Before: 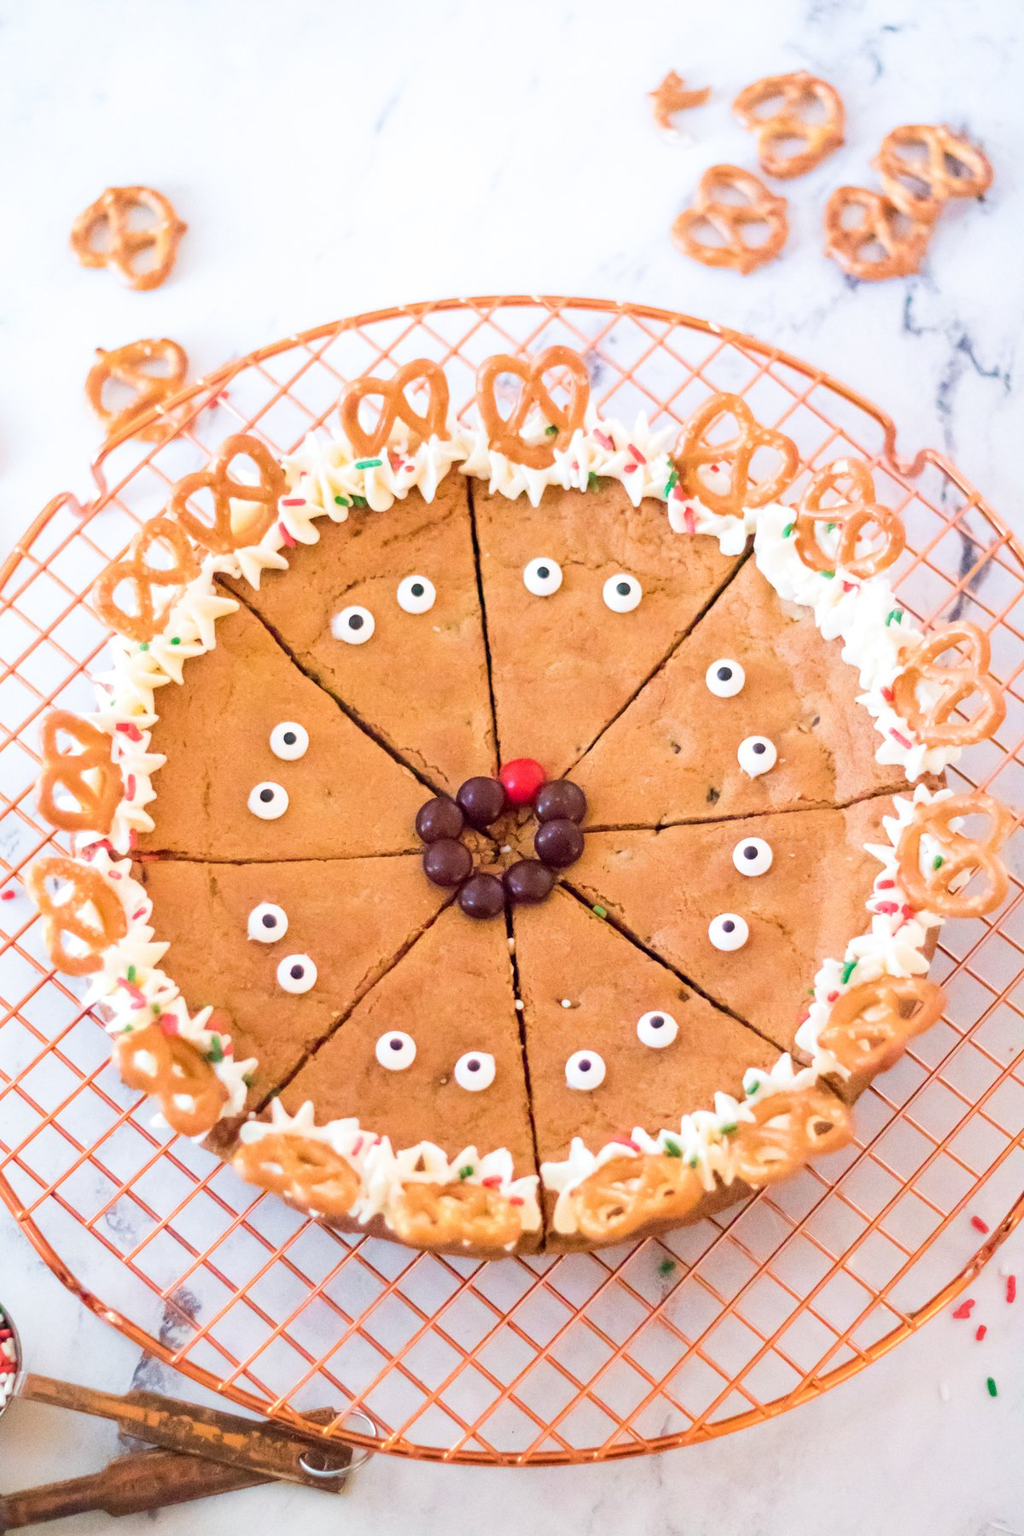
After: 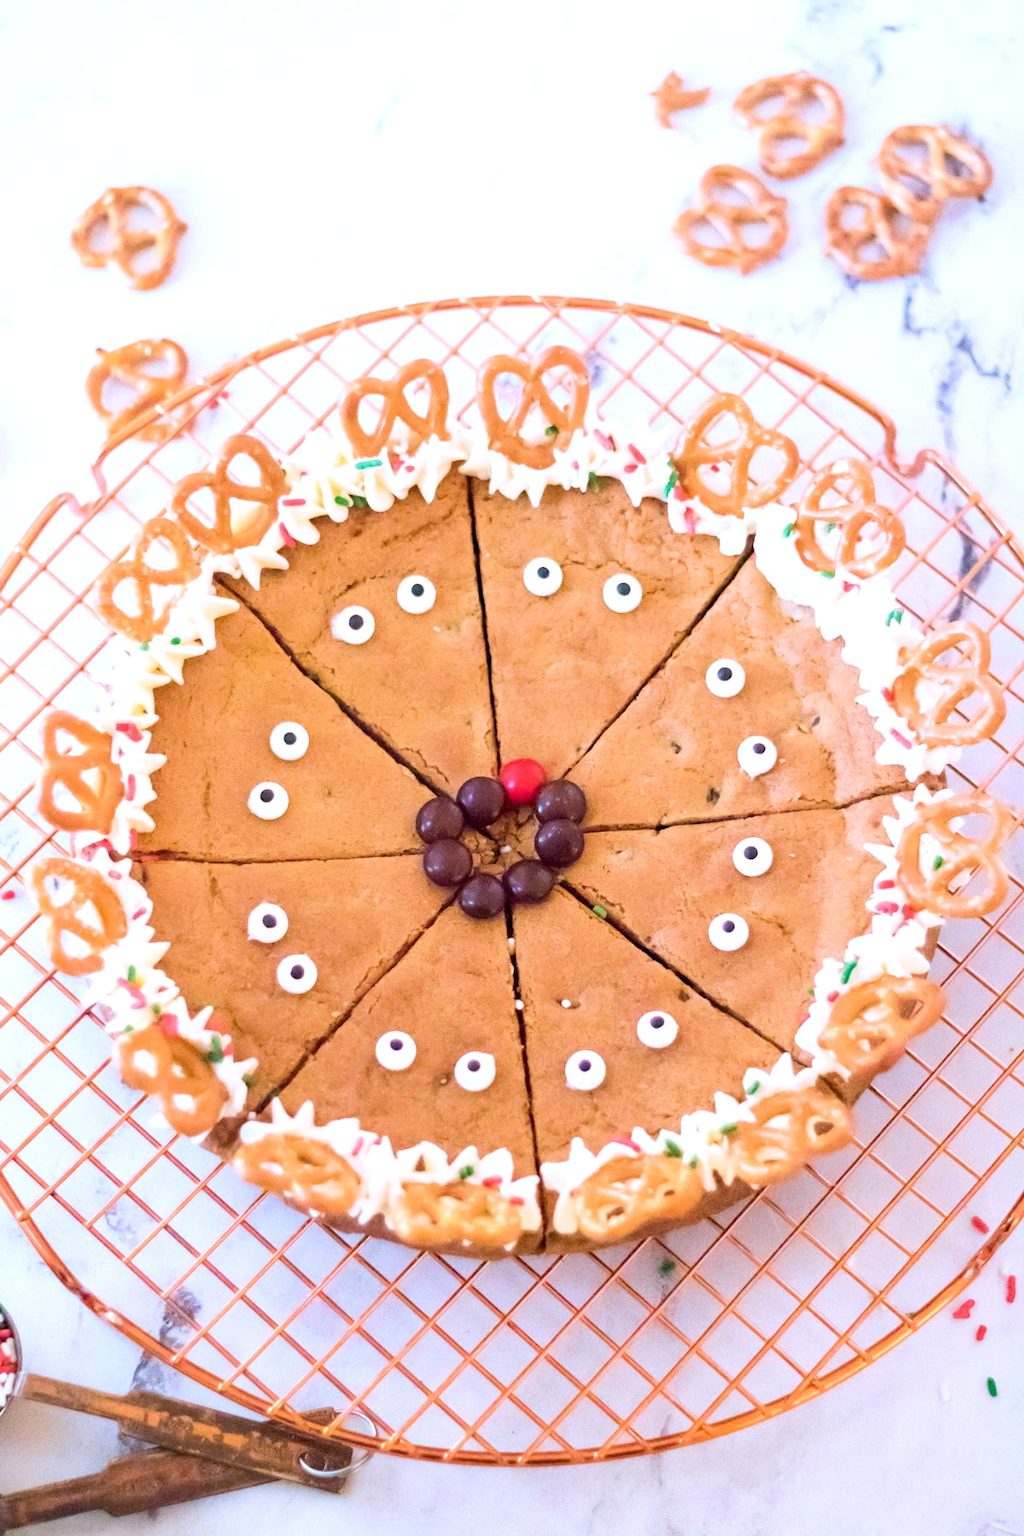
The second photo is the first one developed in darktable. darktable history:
white balance: red 0.967, blue 1.119, emerald 0.756
exposure: exposure 0.2 EV, compensate highlight preservation false
